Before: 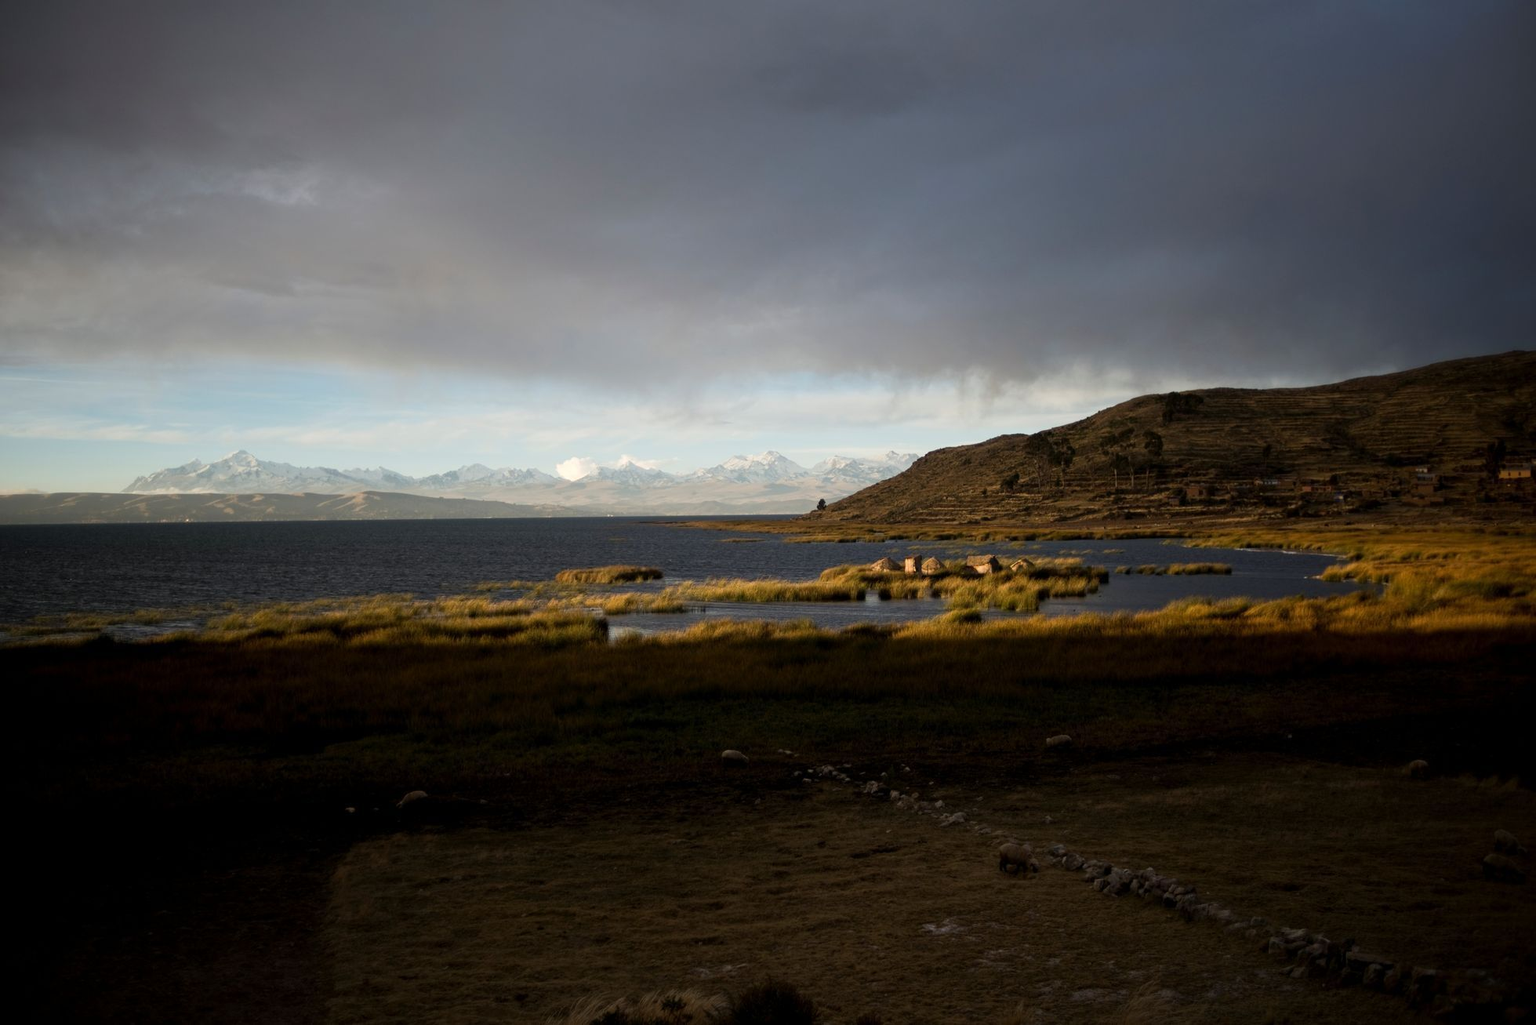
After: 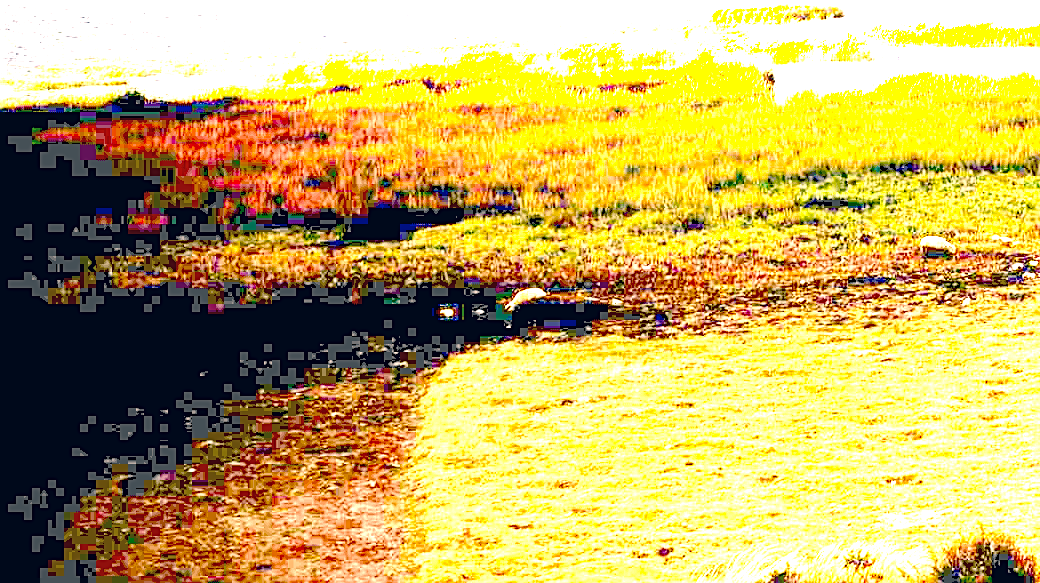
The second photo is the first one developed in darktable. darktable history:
color correction: highlights a* 10.28, highlights b* 14.64, shadows a* -9.77, shadows b* -15.11
crop and rotate: top 55.149%, right 46.899%, bottom 0.195%
sharpen: on, module defaults
exposure: exposure 7.965 EV, compensate exposure bias true, compensate highlight preservation false
